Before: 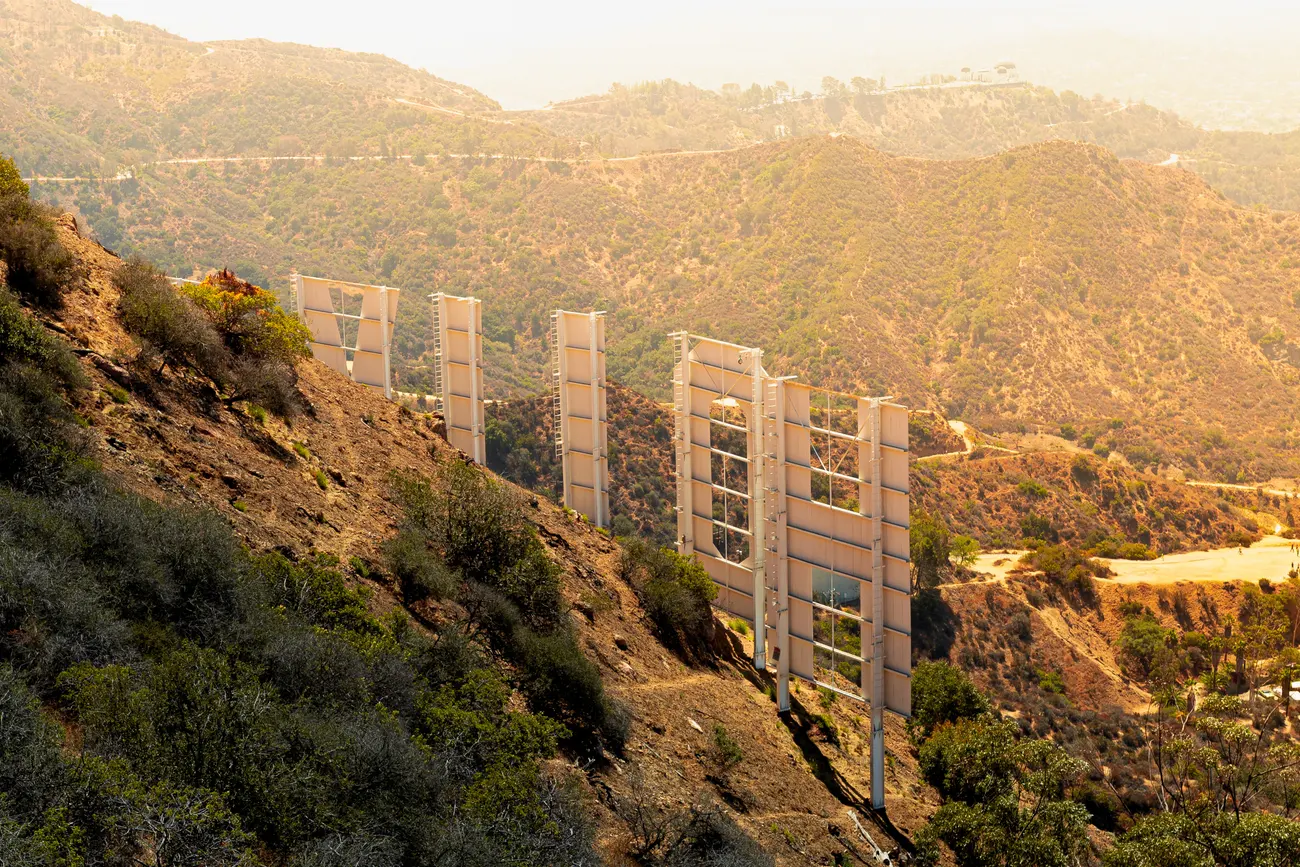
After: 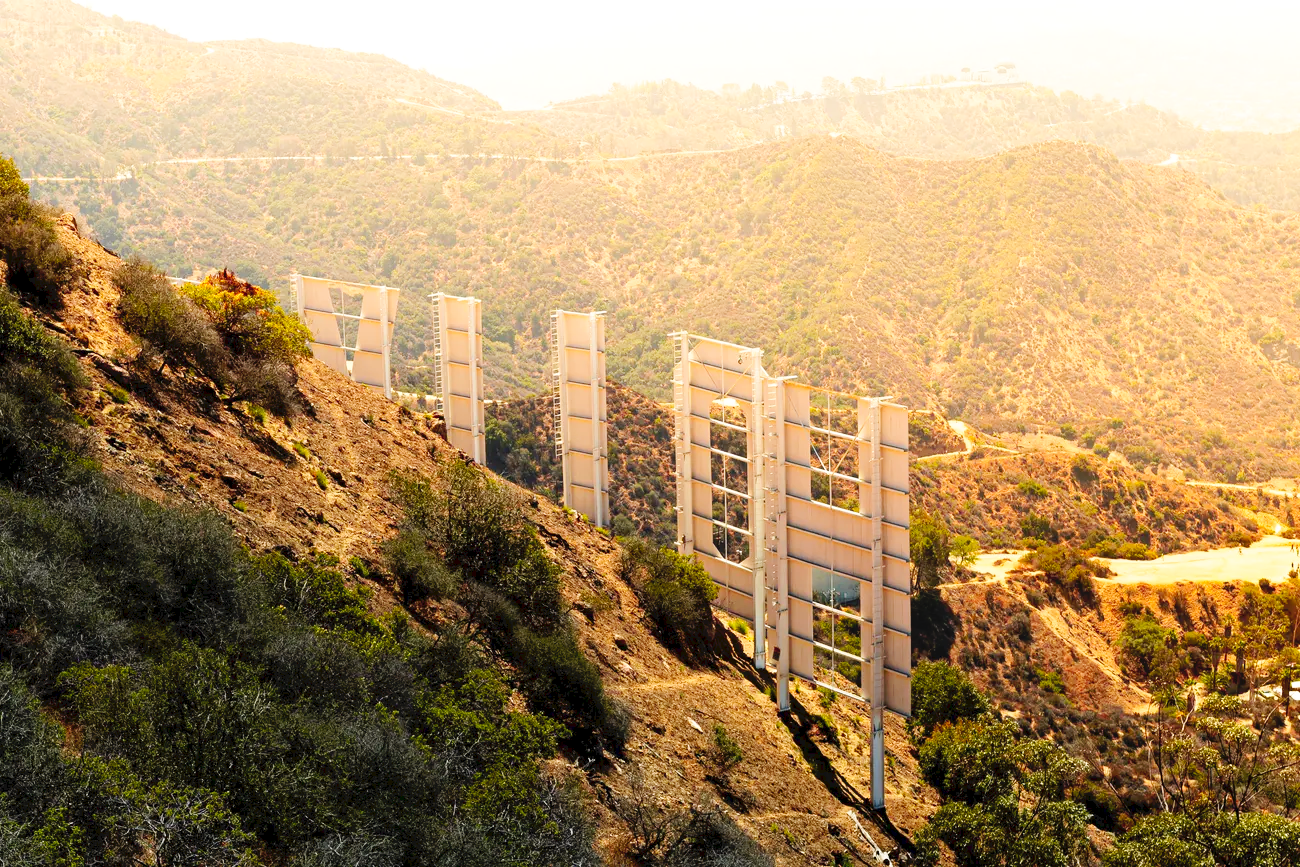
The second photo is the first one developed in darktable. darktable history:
tone curve: curves: ch0 [(0, 0) (0.003, 0.047) (0.011, 0.051) (0.025, 0.051) (0.044, 0.057) (0.069, 0.068) (0.1, 0.076) (0.136, 0.108) (0.177, 0.166) (0.224, 0.229) (0.277, 0.299) (0.335, 0.364) (0.399, 0.46) (0.468, 0.553) (0.543, 0.639) (0.623, 0.724) (0.709, 0.808) (0.801, 0.886) (0.898, 0.954) (1, 1)], preserve colors none
exposure: black level correction 0.001, exposure 0.145 EV, compensate highlight preservation false
